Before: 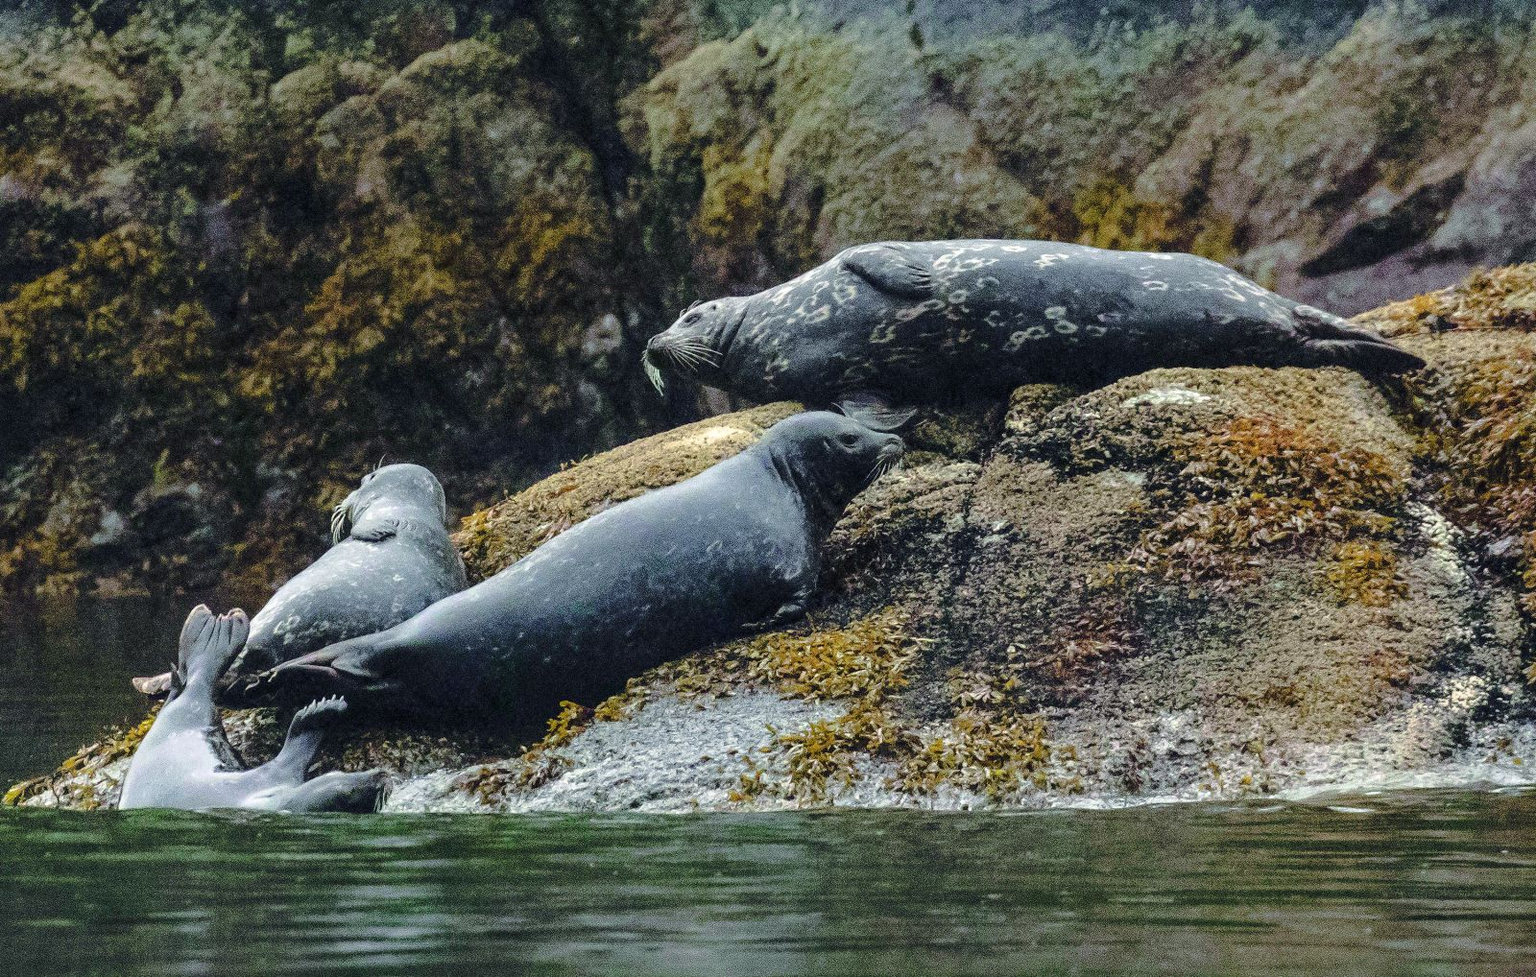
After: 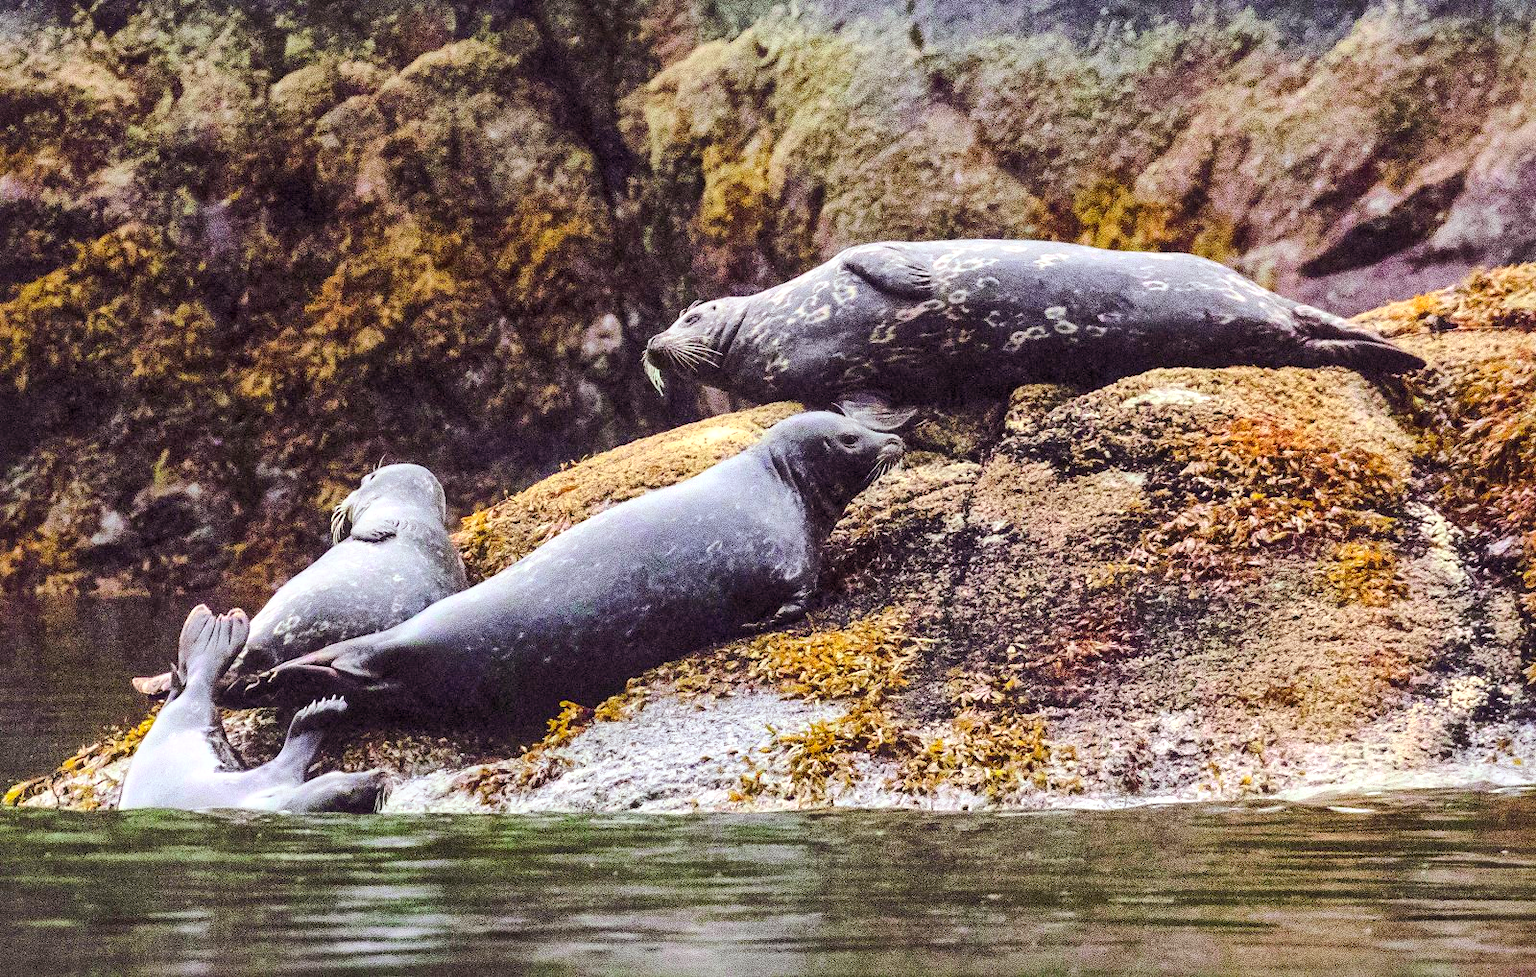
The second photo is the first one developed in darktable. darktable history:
local contrast: mode bilateral grid, contrast 20, coarseness 50, detail 150%, midtone range 0.2
rgb levels: mode RGB, independent channels, levels [[0, 0.474, 1], [0, 0.5, 1], [0, 0.5, 1]]
contrast brightness saturation: contrast 0.24, brightness 0.26, saturation 0.39
